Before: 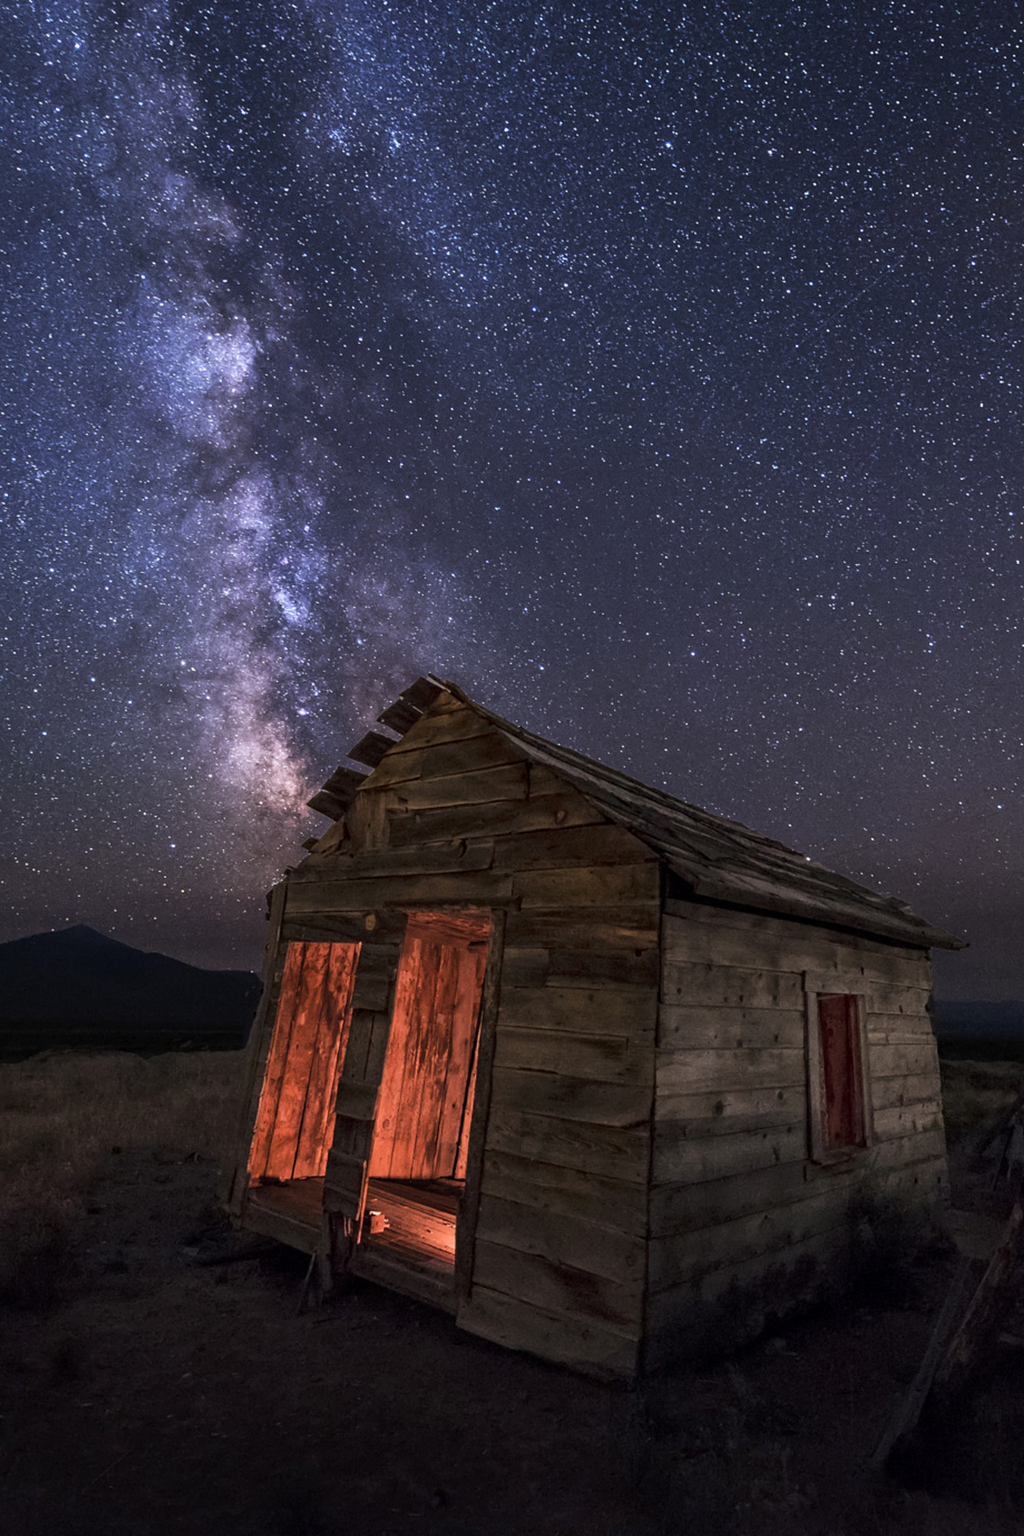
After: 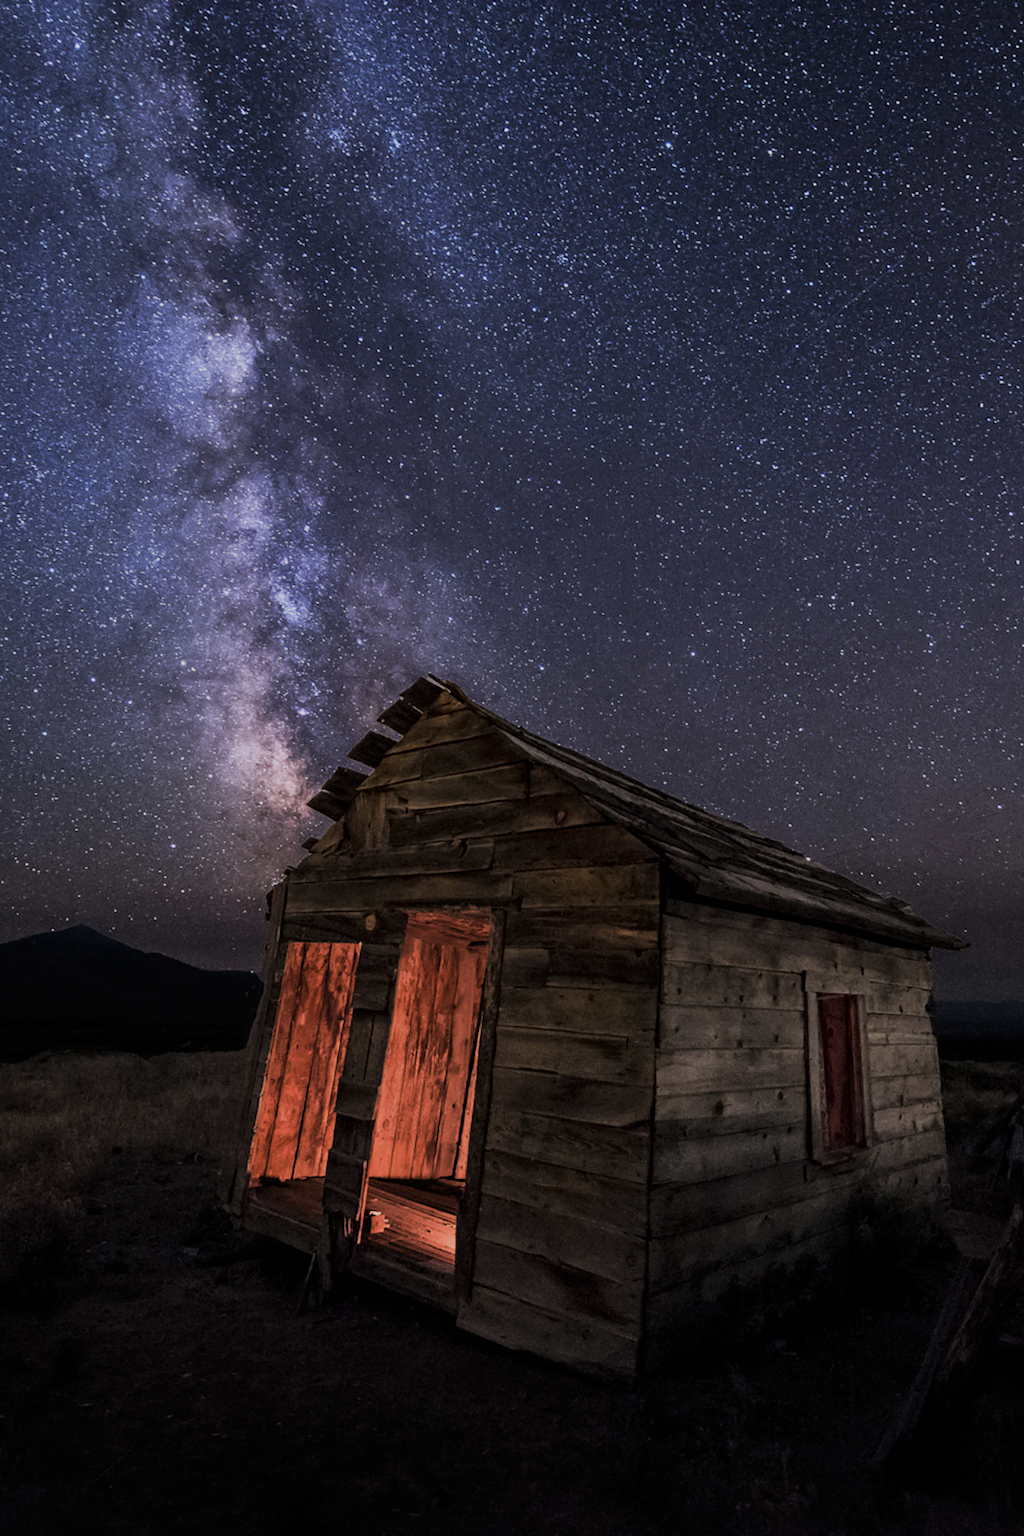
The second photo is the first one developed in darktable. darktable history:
filmic rgb: black relative exposure -16 EV, white relative exposure 6.91 EV, threshold 3.05 EV, hardness 4.67, enable highlight reconstruction true
